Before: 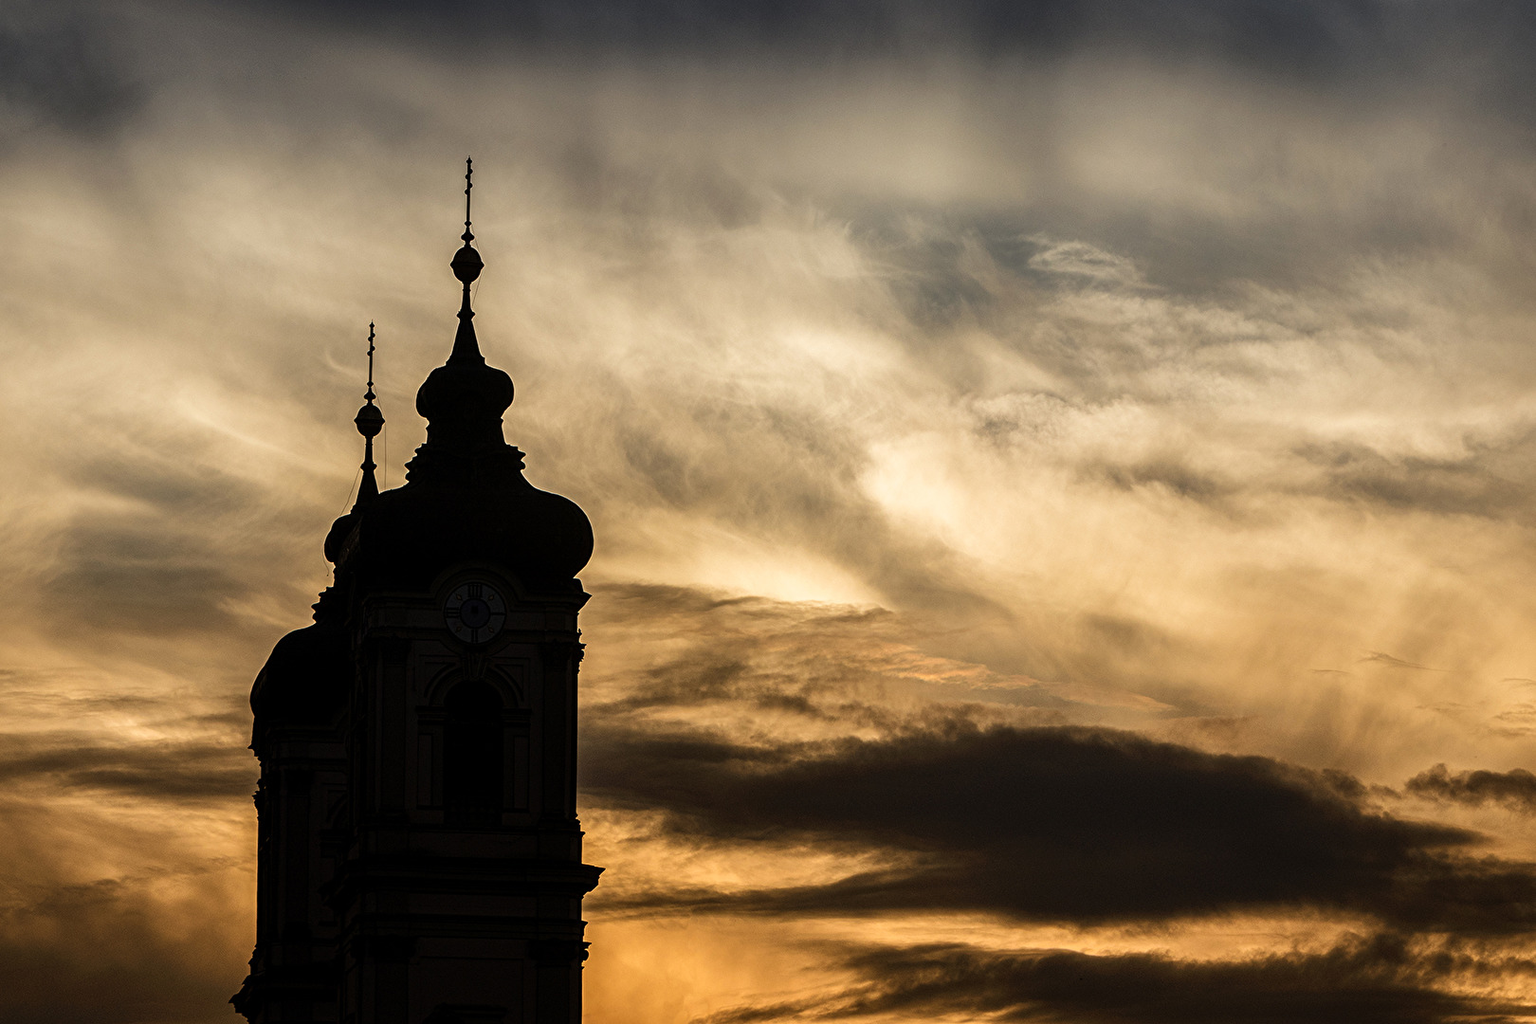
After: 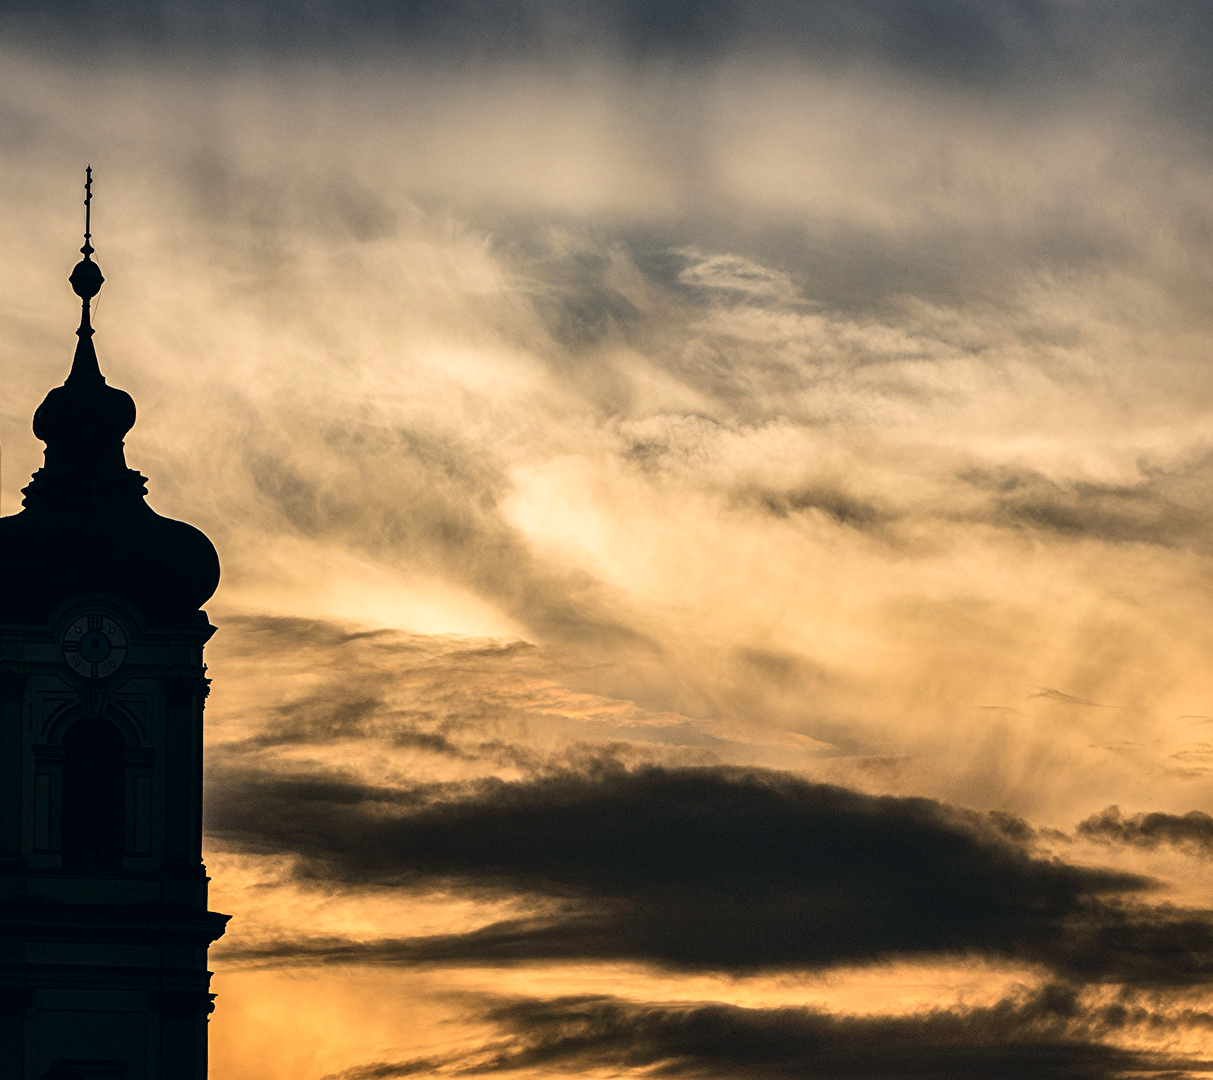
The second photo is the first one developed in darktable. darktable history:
crop and rotate: left 25.07%
shadows and highlights: soften with gaussian
contrast brightness saturation: contrast 0.049, brightness 0.069, saturation 0.006
color correction: highlights a* 5.47, highlights b* 5.33, shadows a* -4.77, shadows b* -5.15
tone curve: curves: ch0 [(0, 0) (0.004, 0.002) (0.02, 0.013) (0.218, 0.218) (0.664, 0.718) (0.832, 0.873) (1, 1)], color space Lab, independent channels, preserve colors none
